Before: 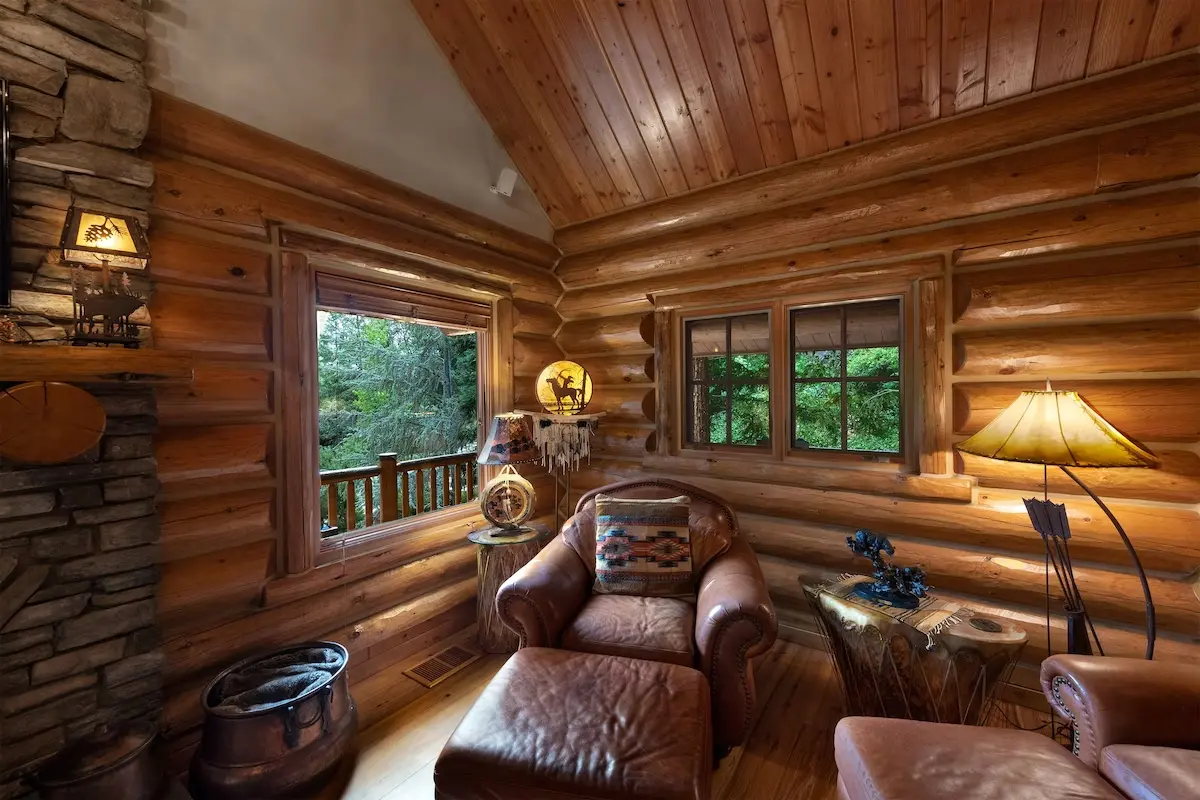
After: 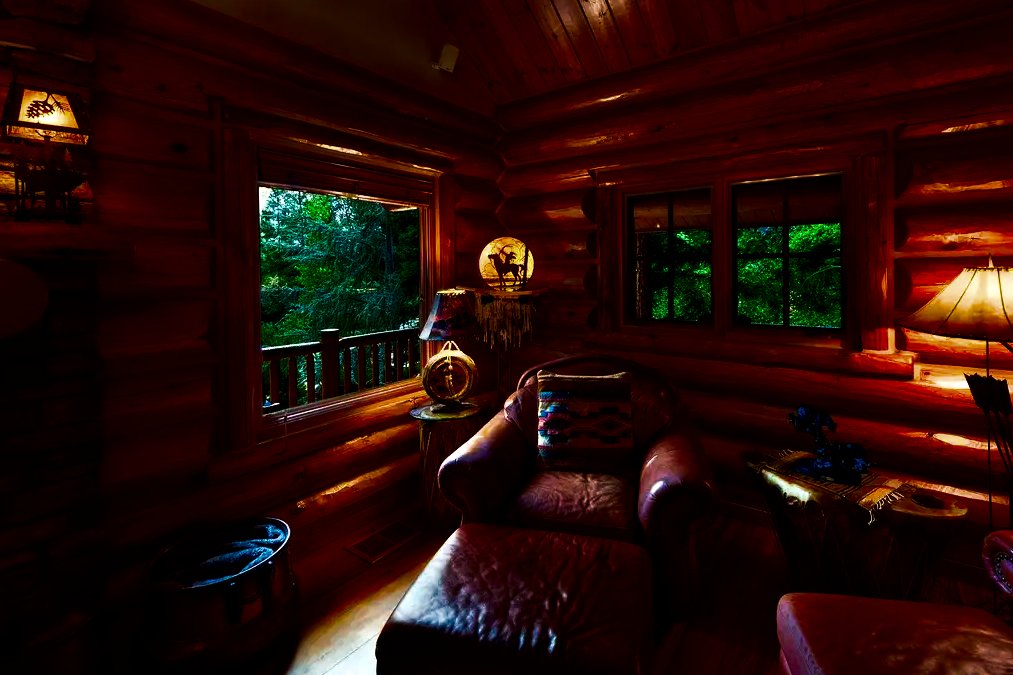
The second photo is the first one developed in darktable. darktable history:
filmic rgb: black relative exposure -5.83 EV, white relative exposure 3.4 EV, hardness 3.68
rgb curve: curves: ch0 [(0, 0.186) (0.314, 0.284) (0.775, 0.708) (1, 1)], compensate middle gray true, preserve colors none
crop and rotate: left 4.842%, top 15.51%, right 10.668%
local contrast: highlights 100%, shadows 100%, detail 131%, midtone range 0.2
contrast brightness saturation: brightness -1, saturation 1
tone equalizer: -8 EV -0.75 EV, -7 EV -0.7 EV, -6 EV -0.6 EV, -5 EV -0.4 EV, -3 EV 0.4 EV, -2 EV 0.6 EV, -1 EV 0.7 EV, +0 EV 0.75 EV, edges refinement/feathering 500, mask exposure compensation -1.57 EV, preserve details no
